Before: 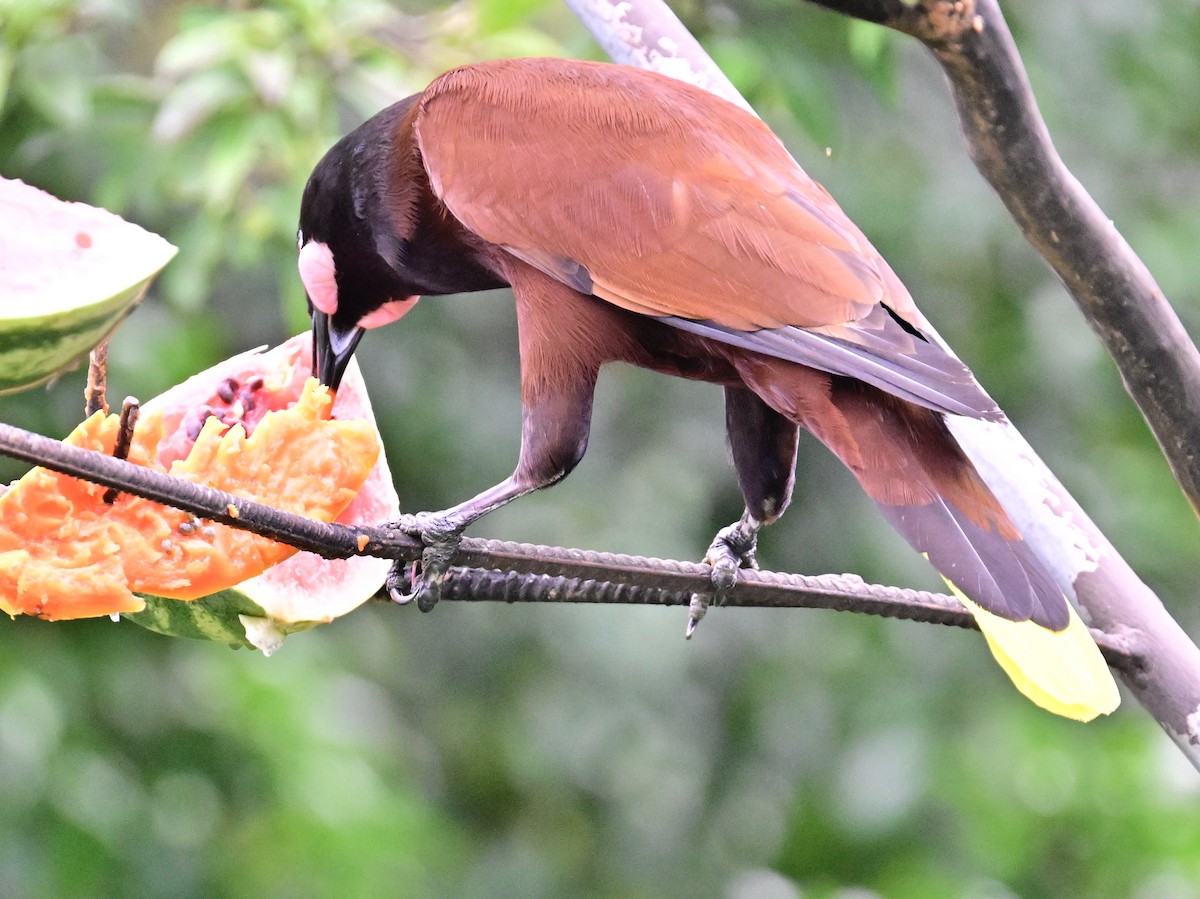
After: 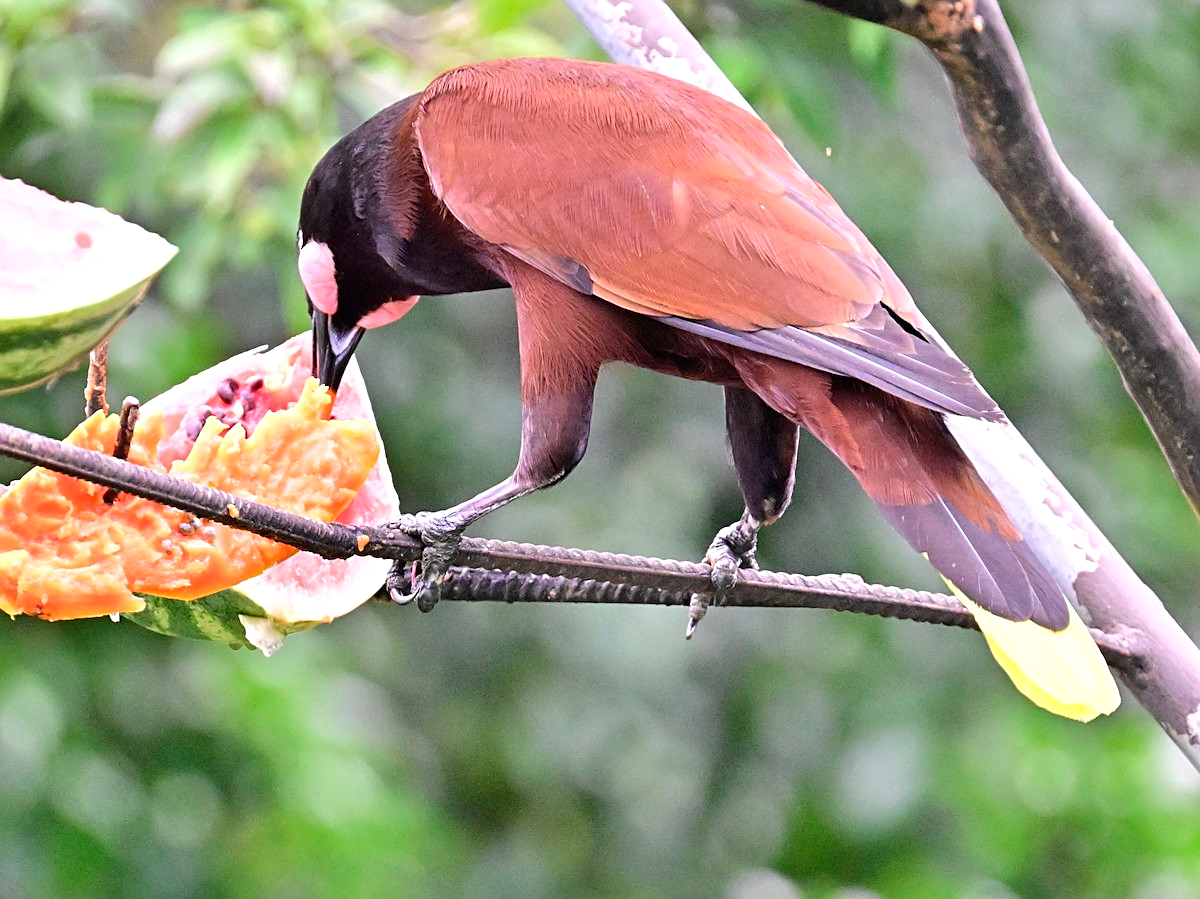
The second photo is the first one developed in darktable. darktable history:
sharpen: on, module defaults
local contrast: highlights 101%, shadows 103%, detail 120%, midtone range 0.2
